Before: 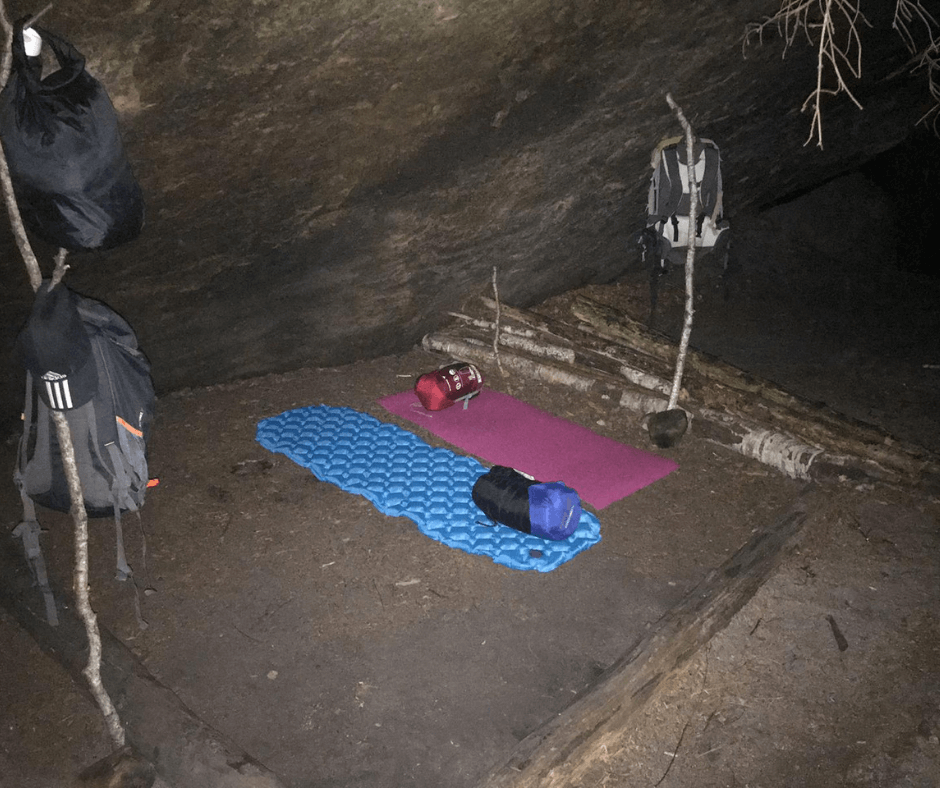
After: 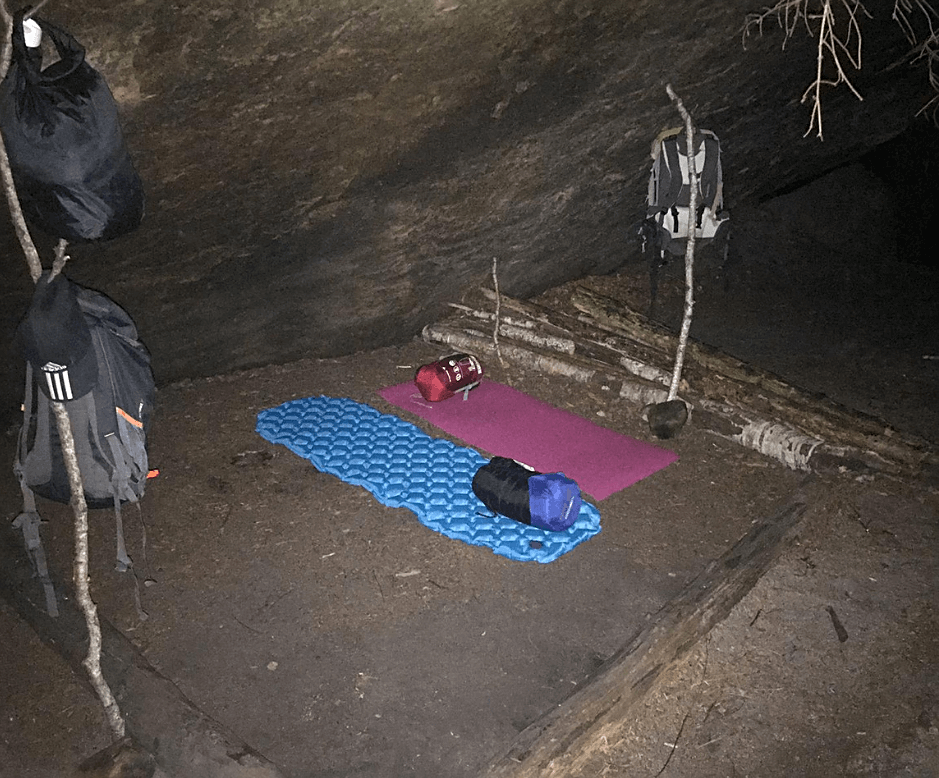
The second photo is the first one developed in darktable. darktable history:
crop: top 1.234%, right 0.052%
sharpen: on, module defaults
